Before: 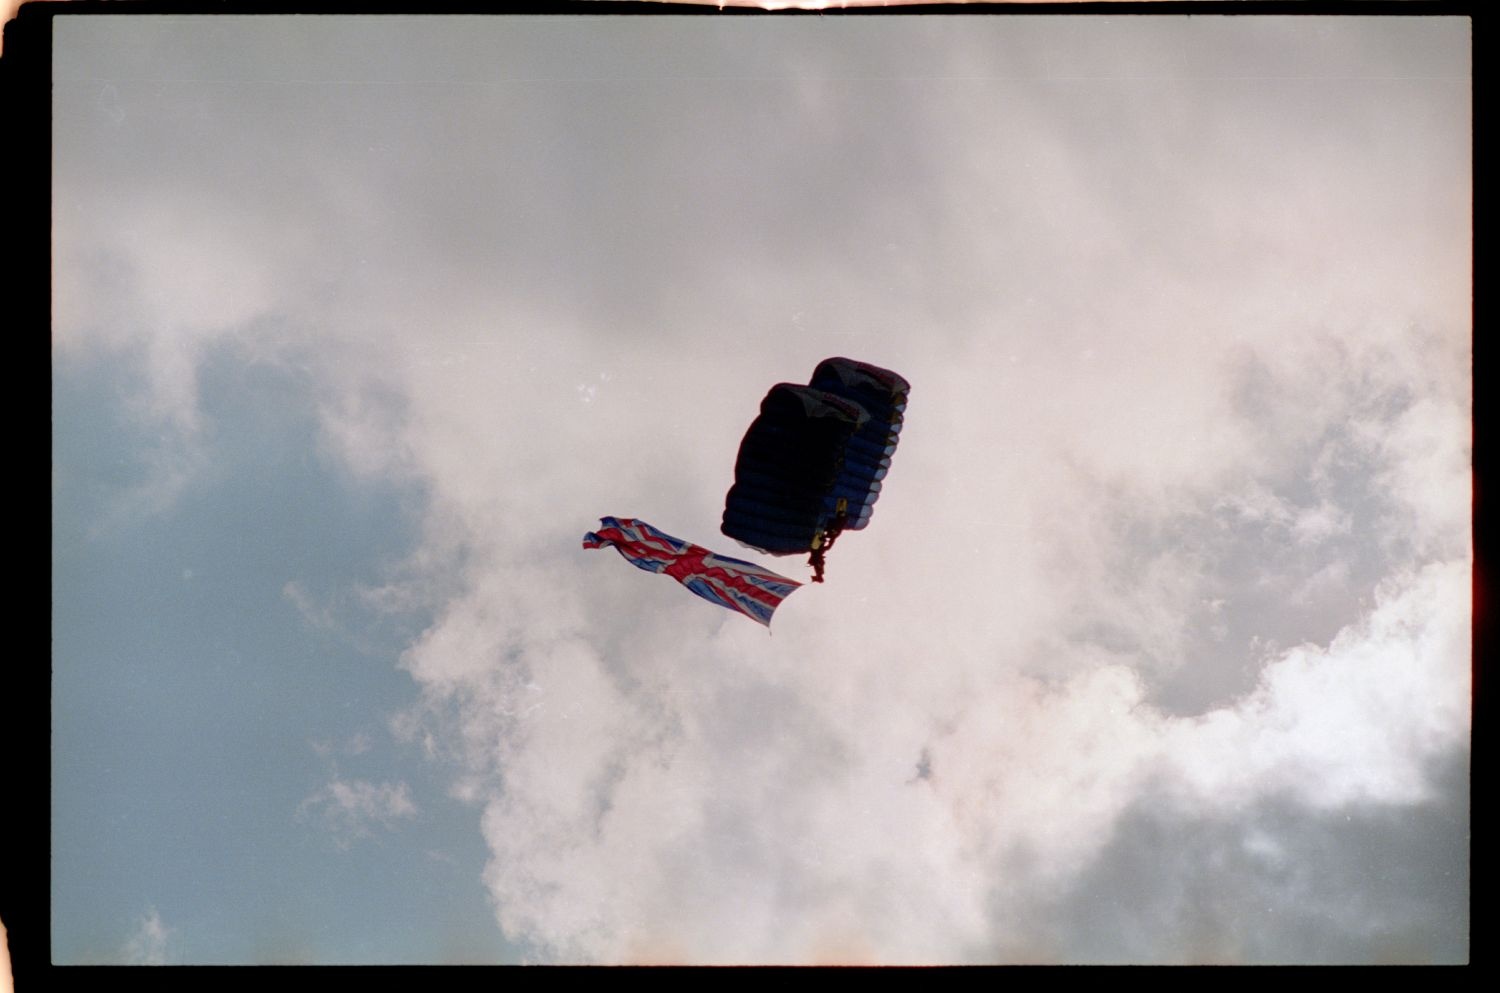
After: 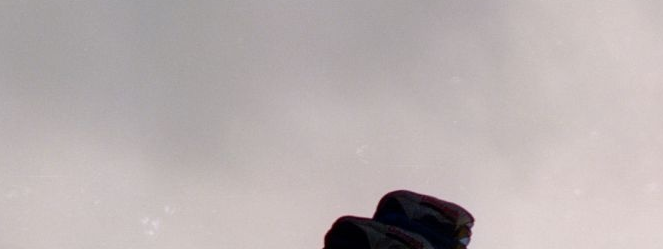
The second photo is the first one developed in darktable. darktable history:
crop: left 29.073%, top 16.87%, right 26.701%, bottom 58.039%
